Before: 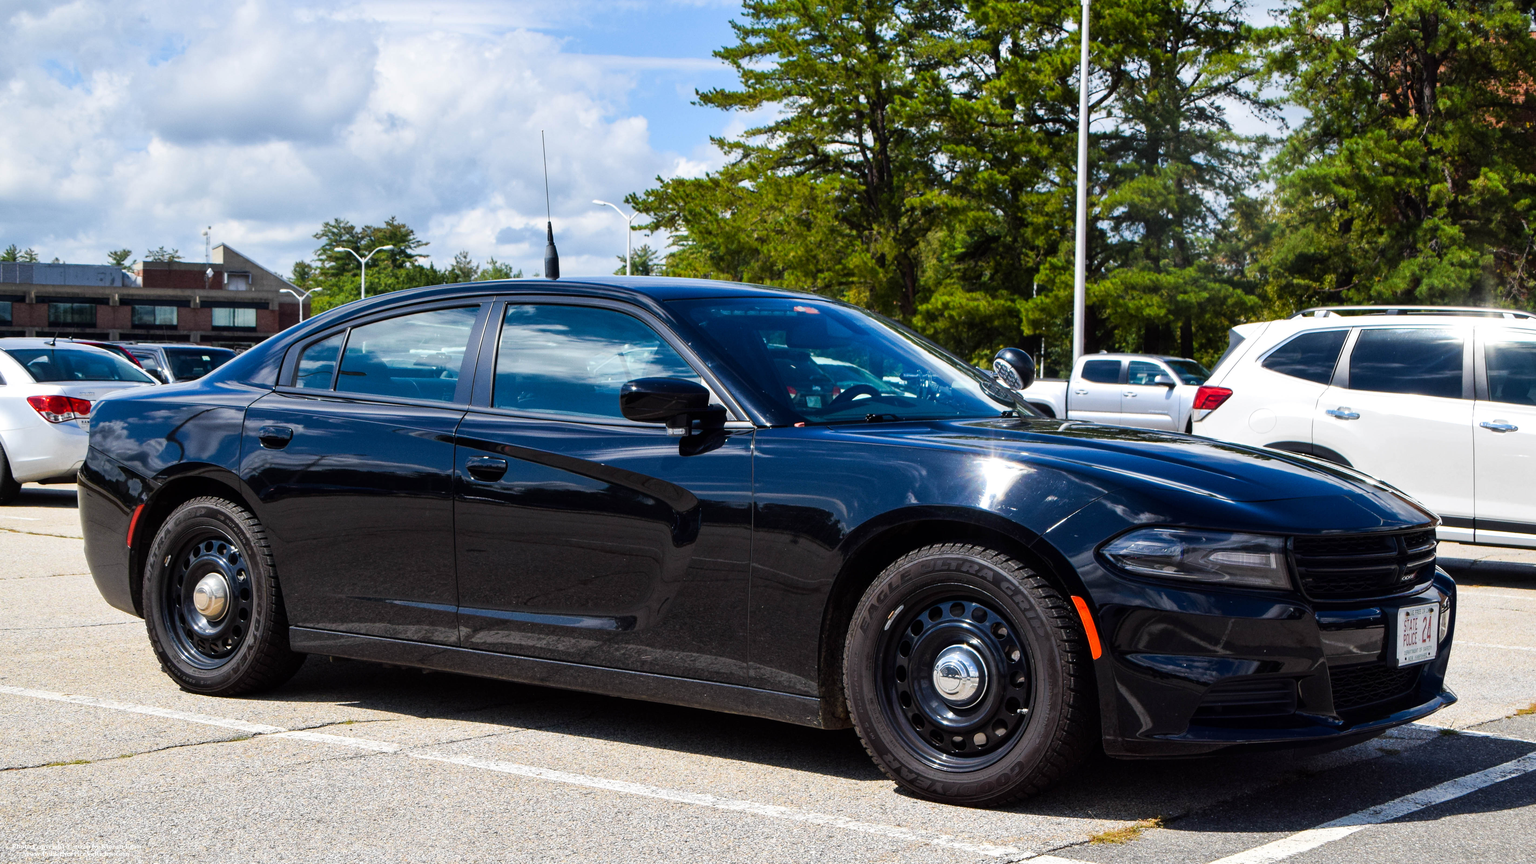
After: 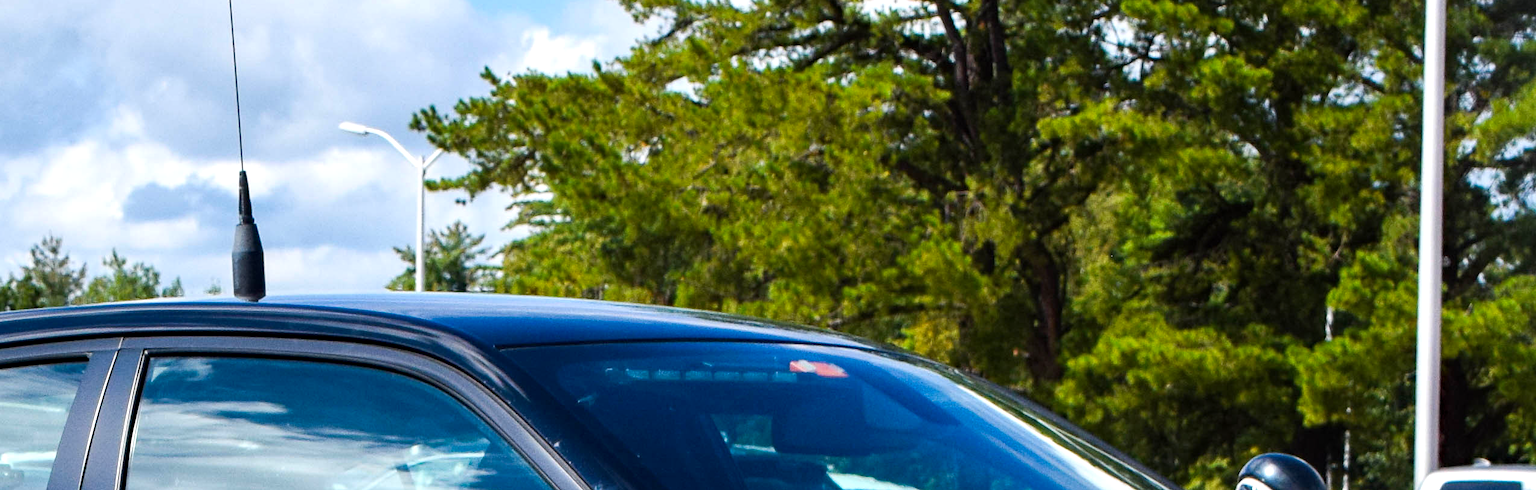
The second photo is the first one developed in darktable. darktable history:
exposure: exposure 0.296 EV, compensate highlight preservation false
crop: left 28.706%, top 16.829%, right 26.586%, bottom 57.77%
haze removal: adaptive false
